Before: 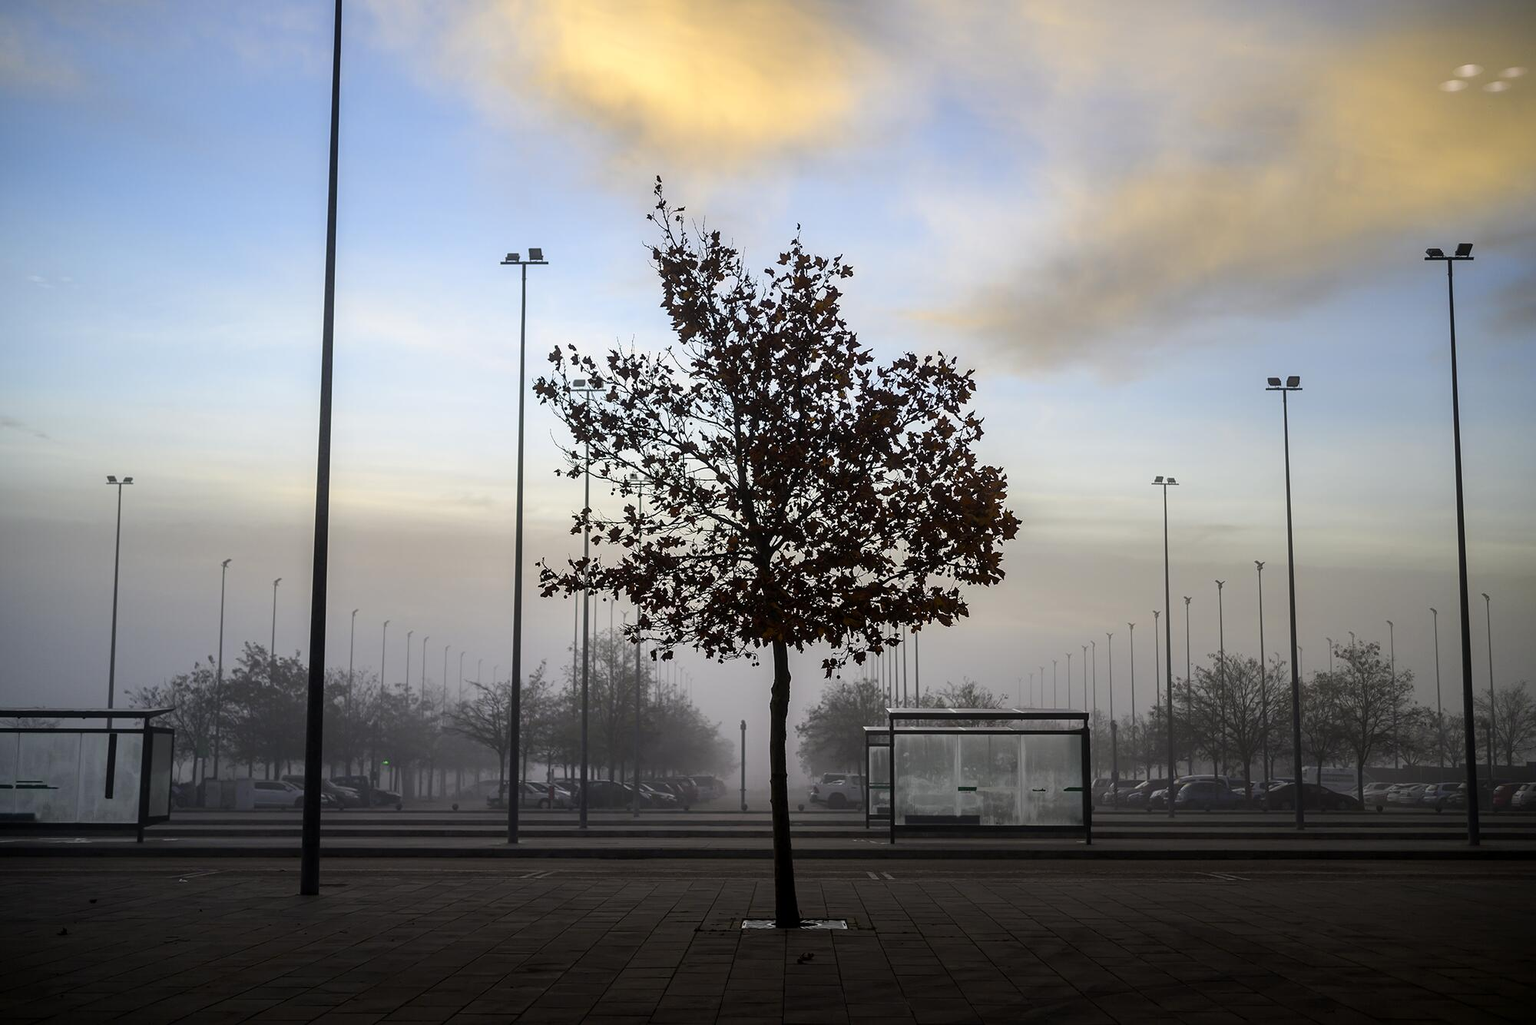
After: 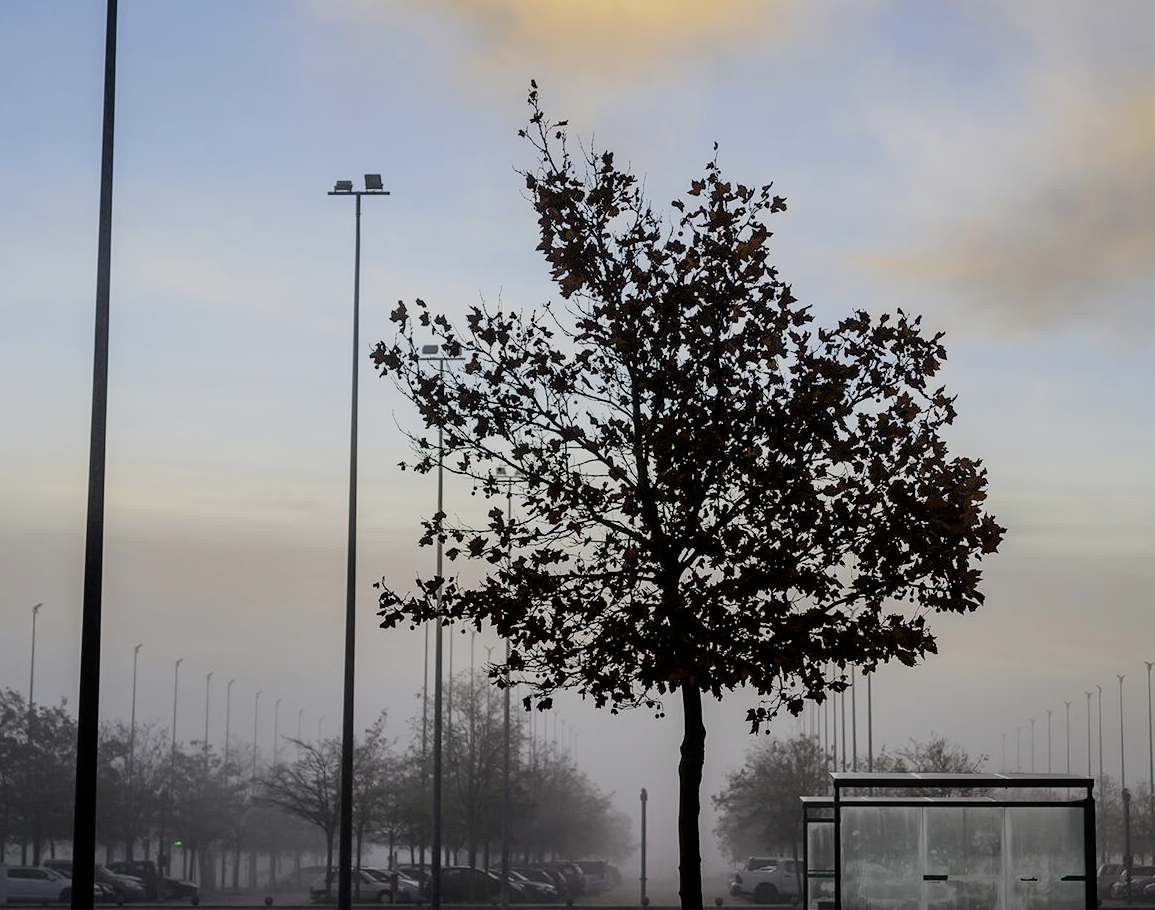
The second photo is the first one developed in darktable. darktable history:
crop: left 16.202%, top 11.208%, right 26.045%, bottom 20.557%
filmic rgb: black relative exposure -7.32 EV, white relative exposure 5.09 EV, hardness 3.2
